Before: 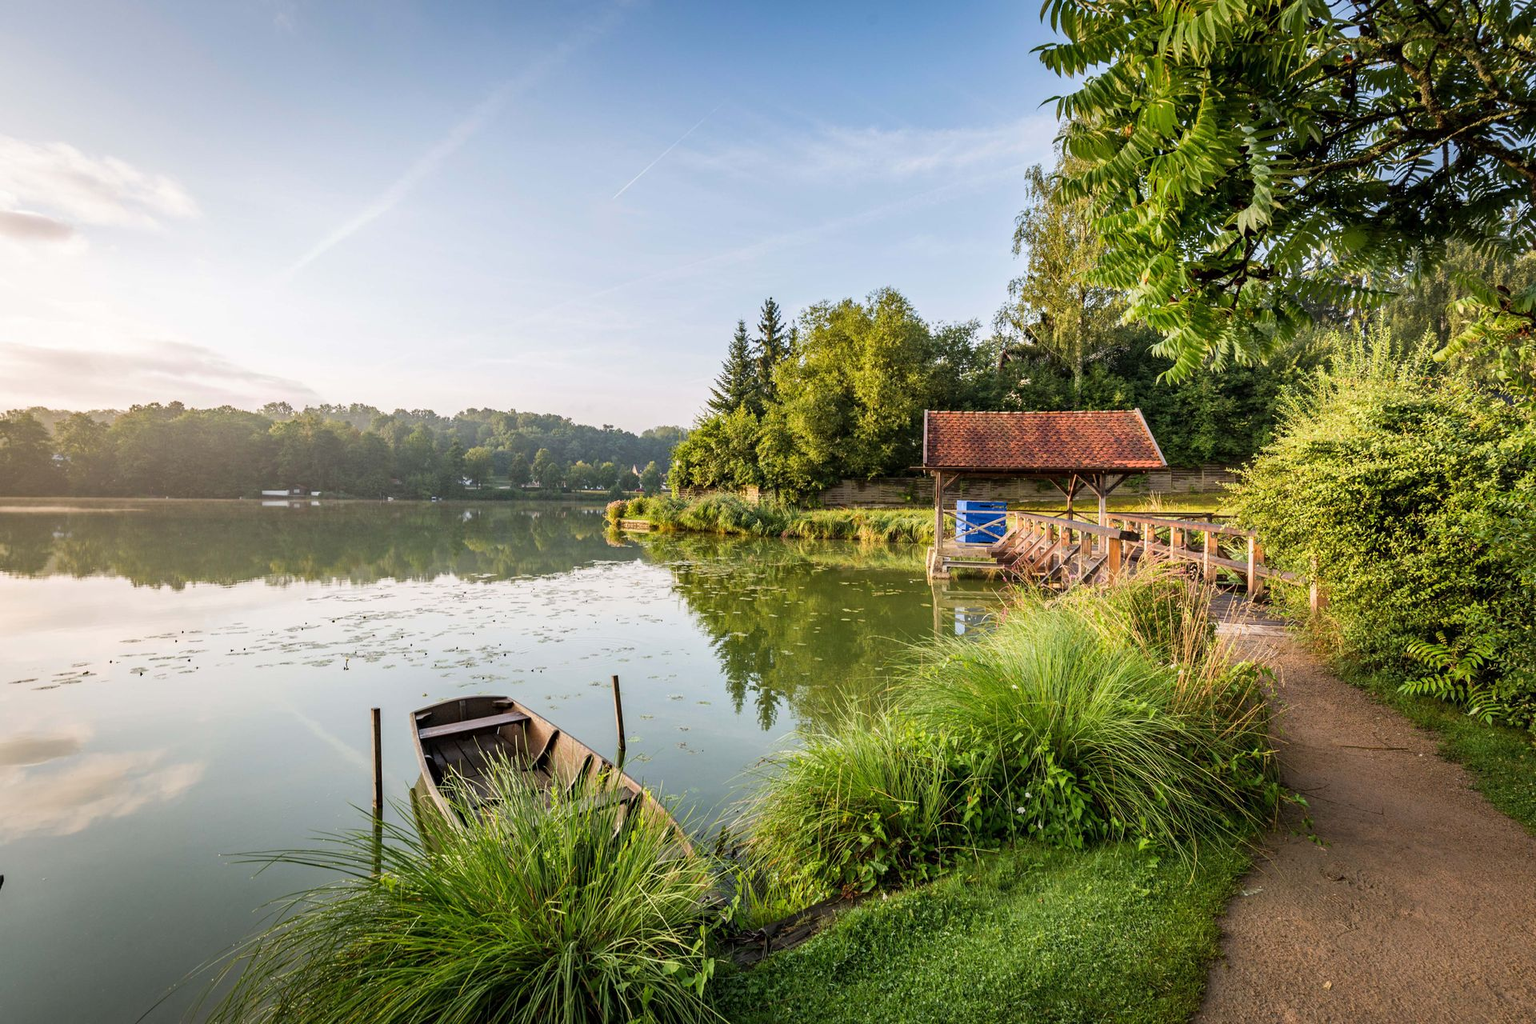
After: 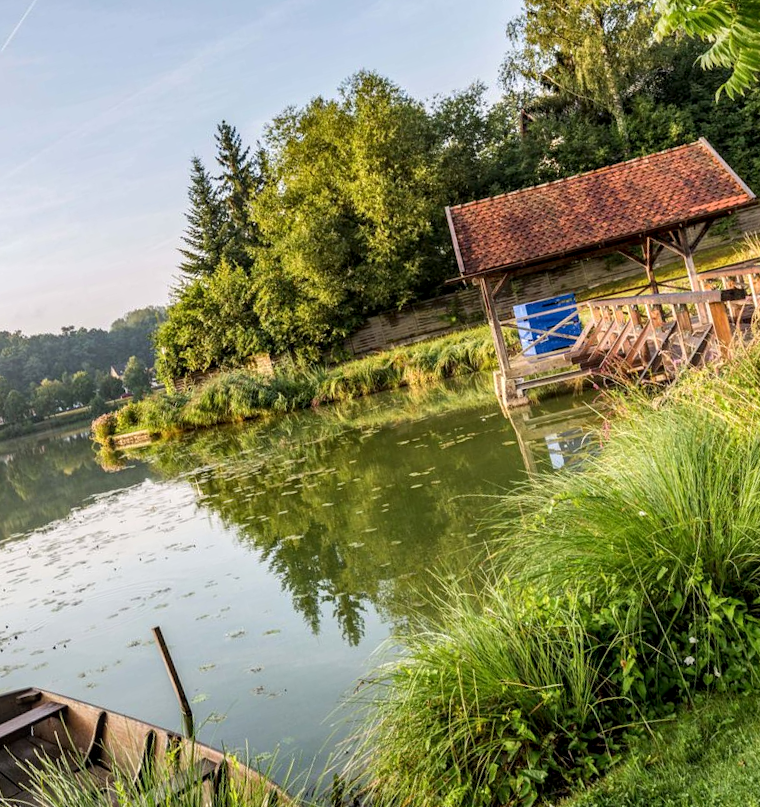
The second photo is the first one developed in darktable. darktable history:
crop: left 33.452%, top 6.025%, right 23.155%
rotate and perspective: rotation -14.8°, crop left 0.1, crop right 0.903, crop top 0.25, crop bottom 0.748
local contrast: on, module defaults
